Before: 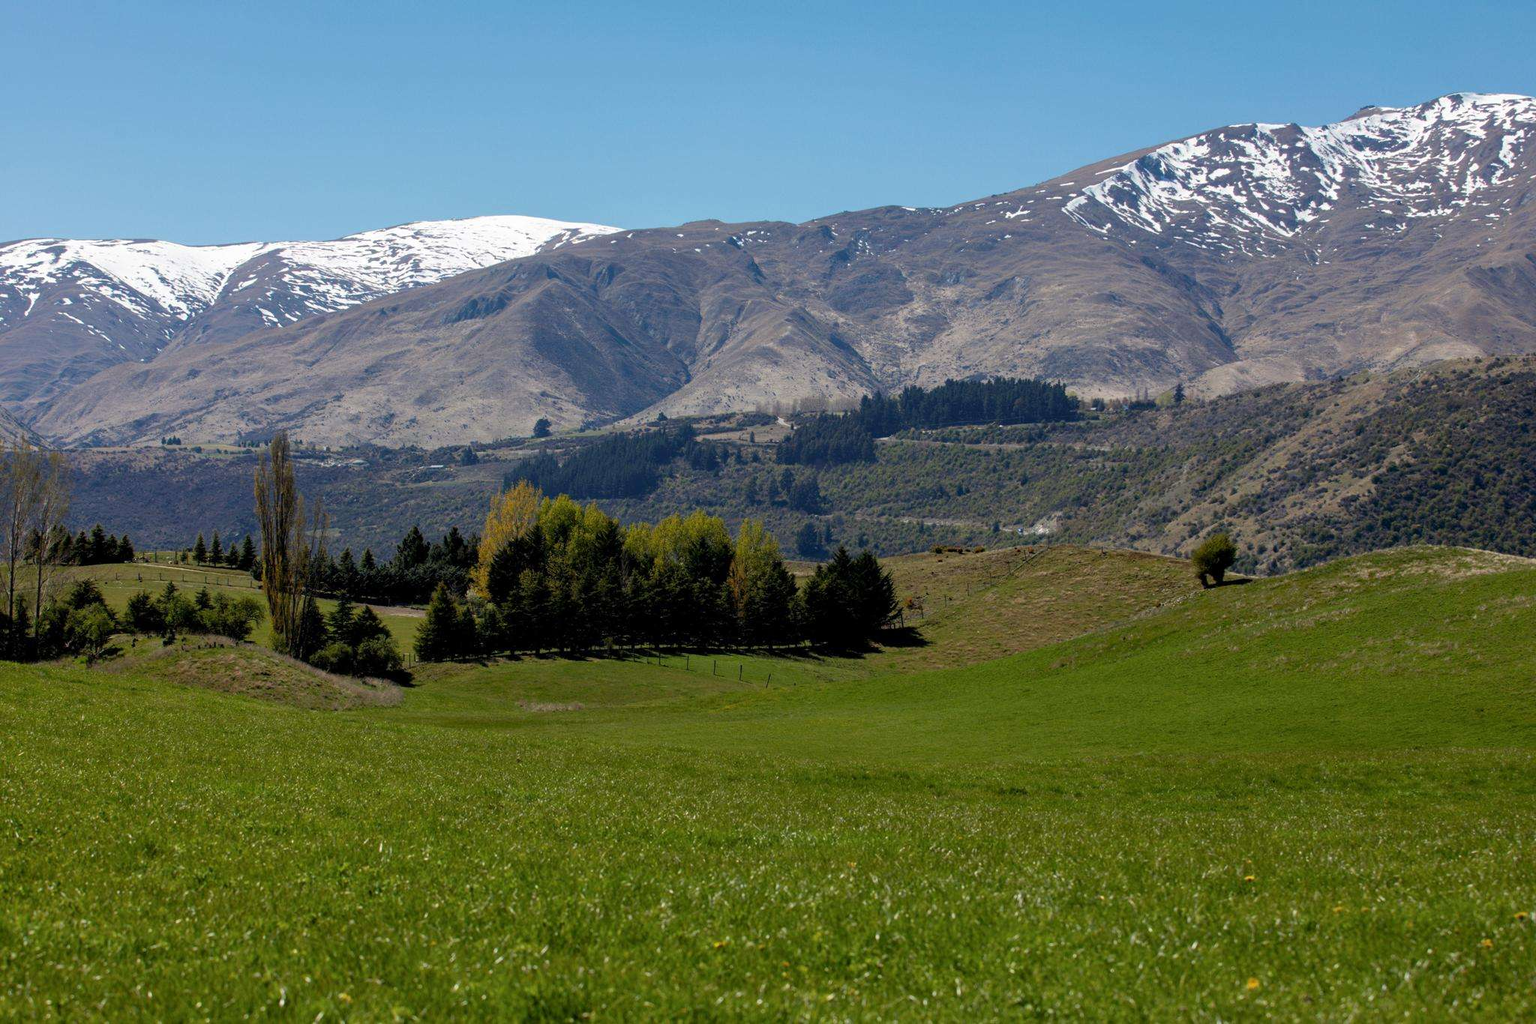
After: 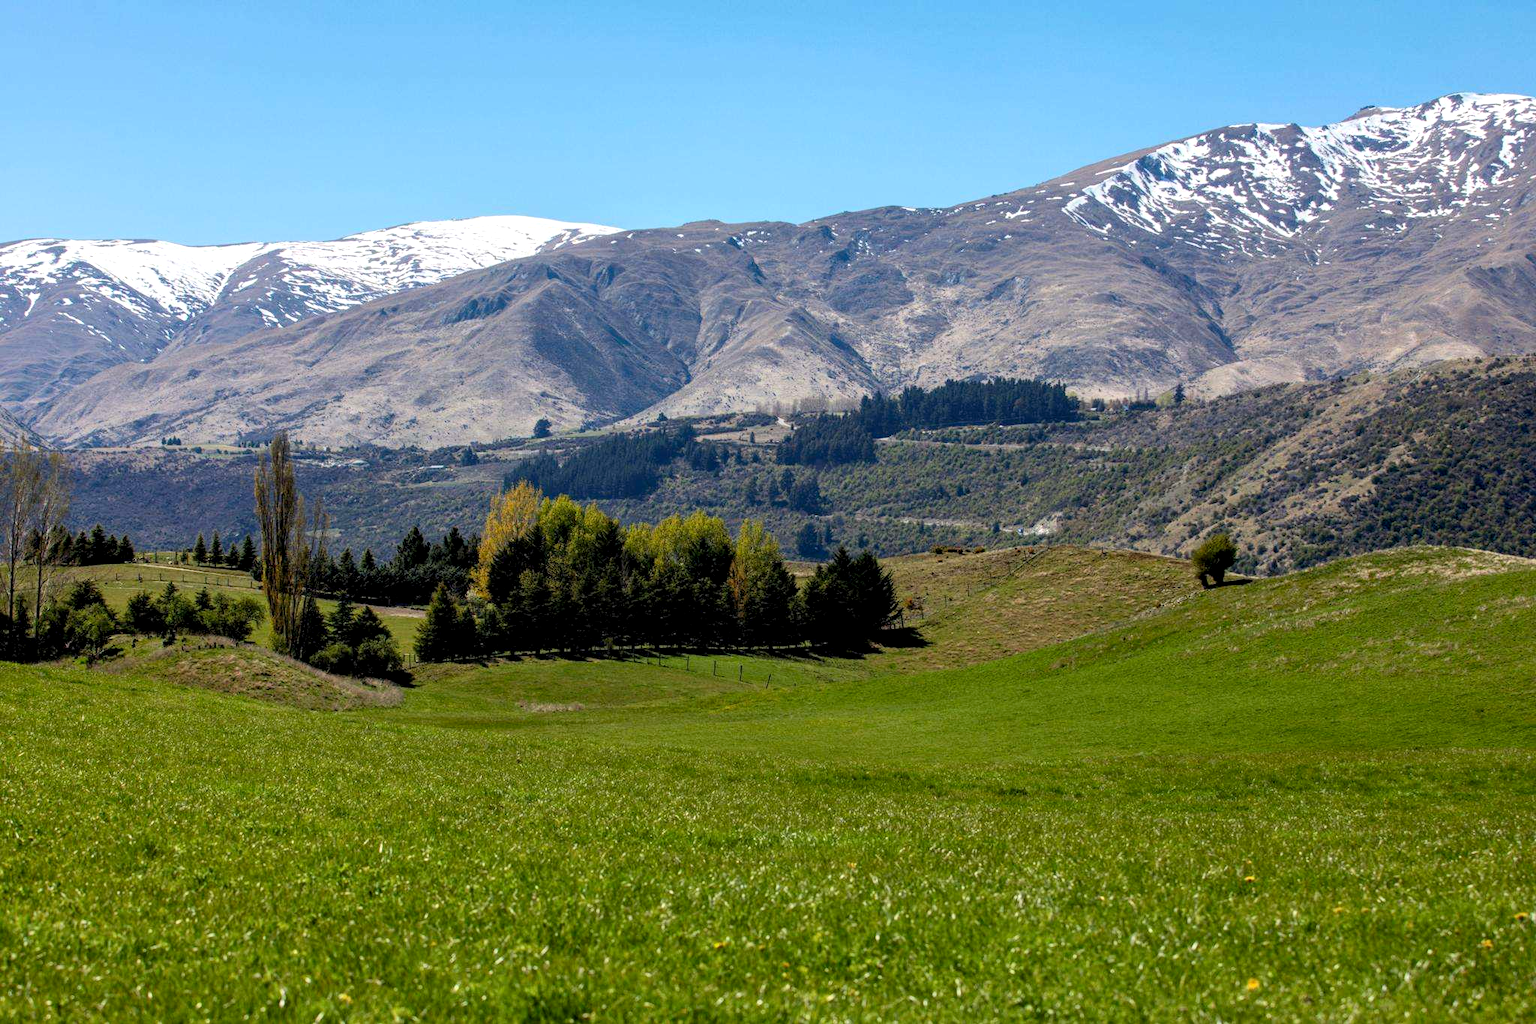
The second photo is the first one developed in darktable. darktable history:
local contrast: on, module defaults
contrast brightness saturation: contrast 0.2, brightness 0.16, saturation 0.22
